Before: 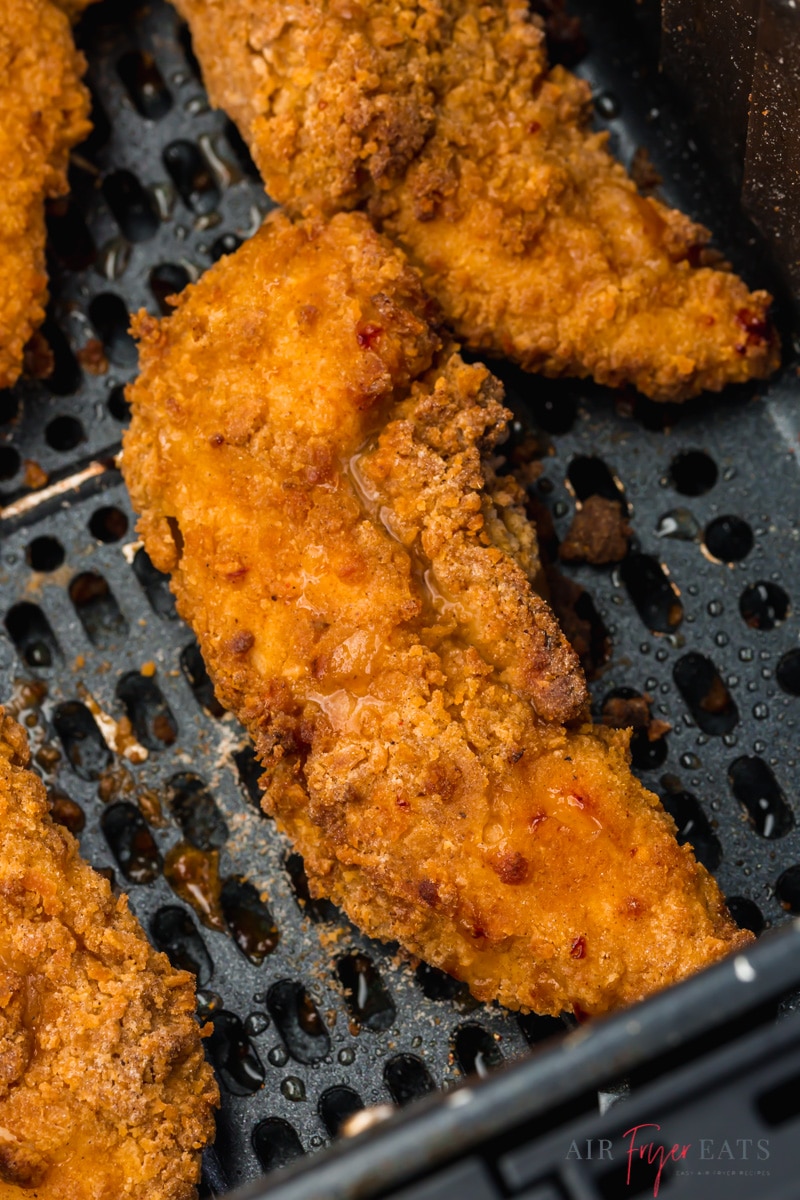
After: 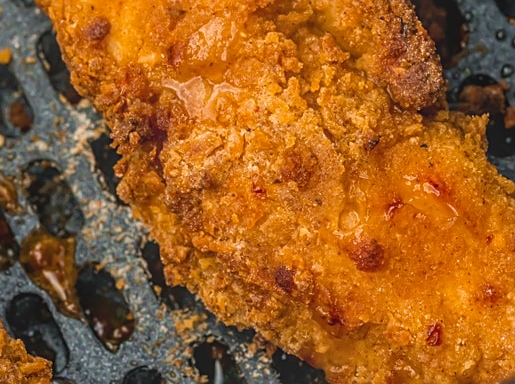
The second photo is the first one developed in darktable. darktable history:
velvia: on, module defaults
crop: left 18.091%, top 51.13%, right 17.525%, bottom 16.85%
local contrast: highlights 73%, shadows 15%, midtone range 0.197
sharpen: on, module defaults
